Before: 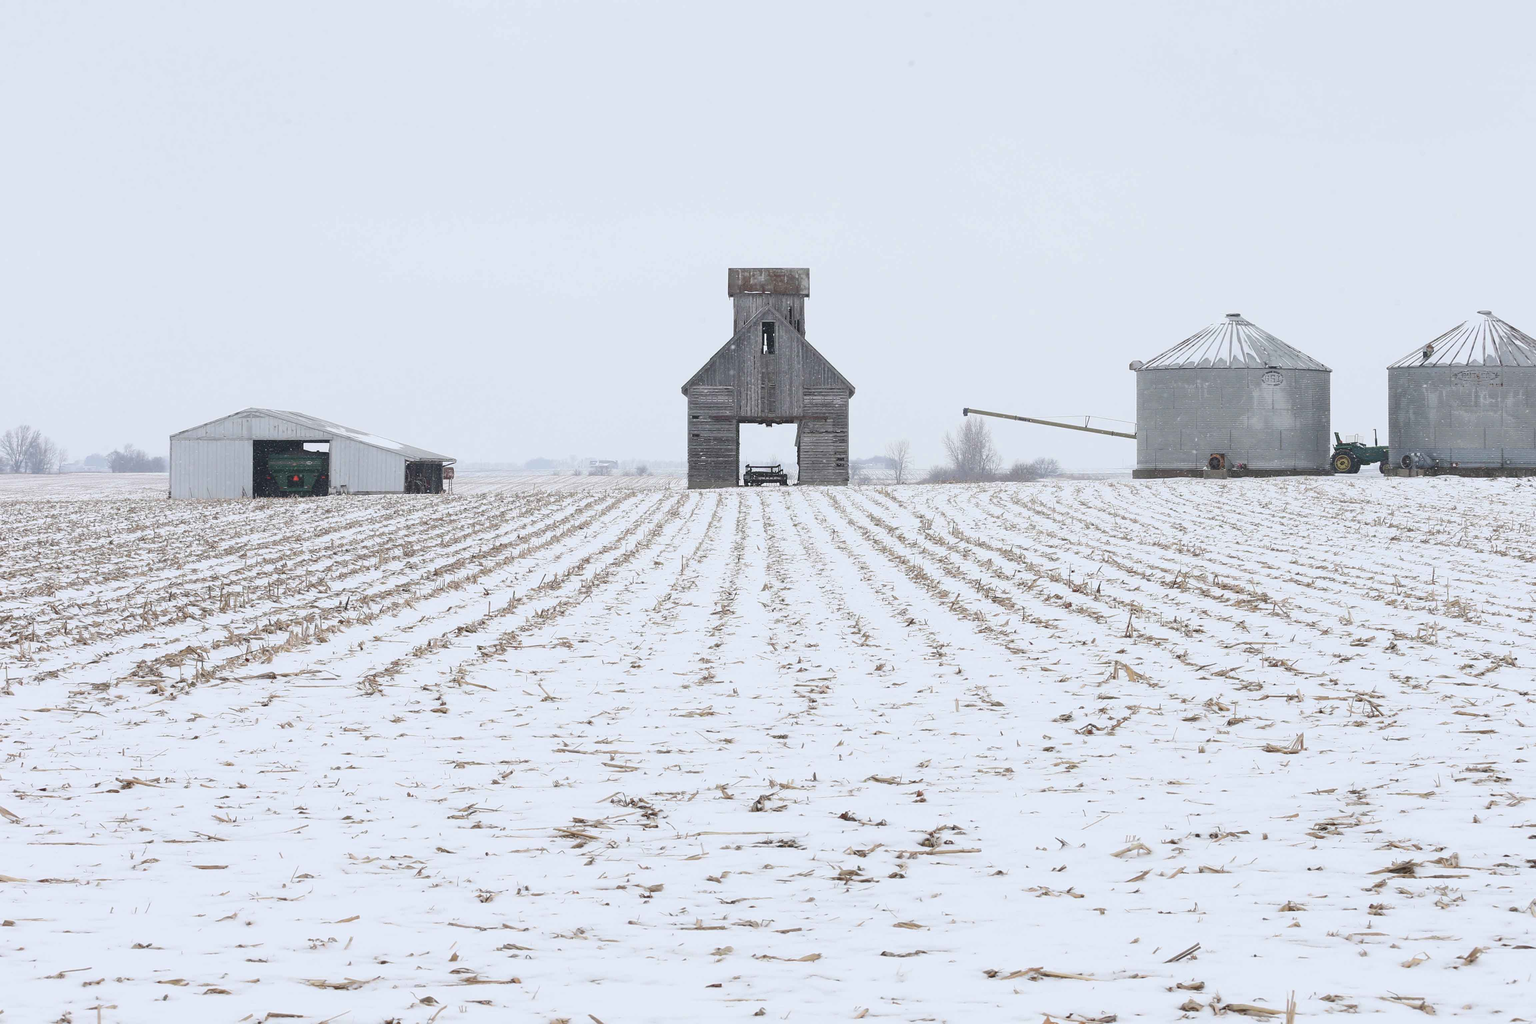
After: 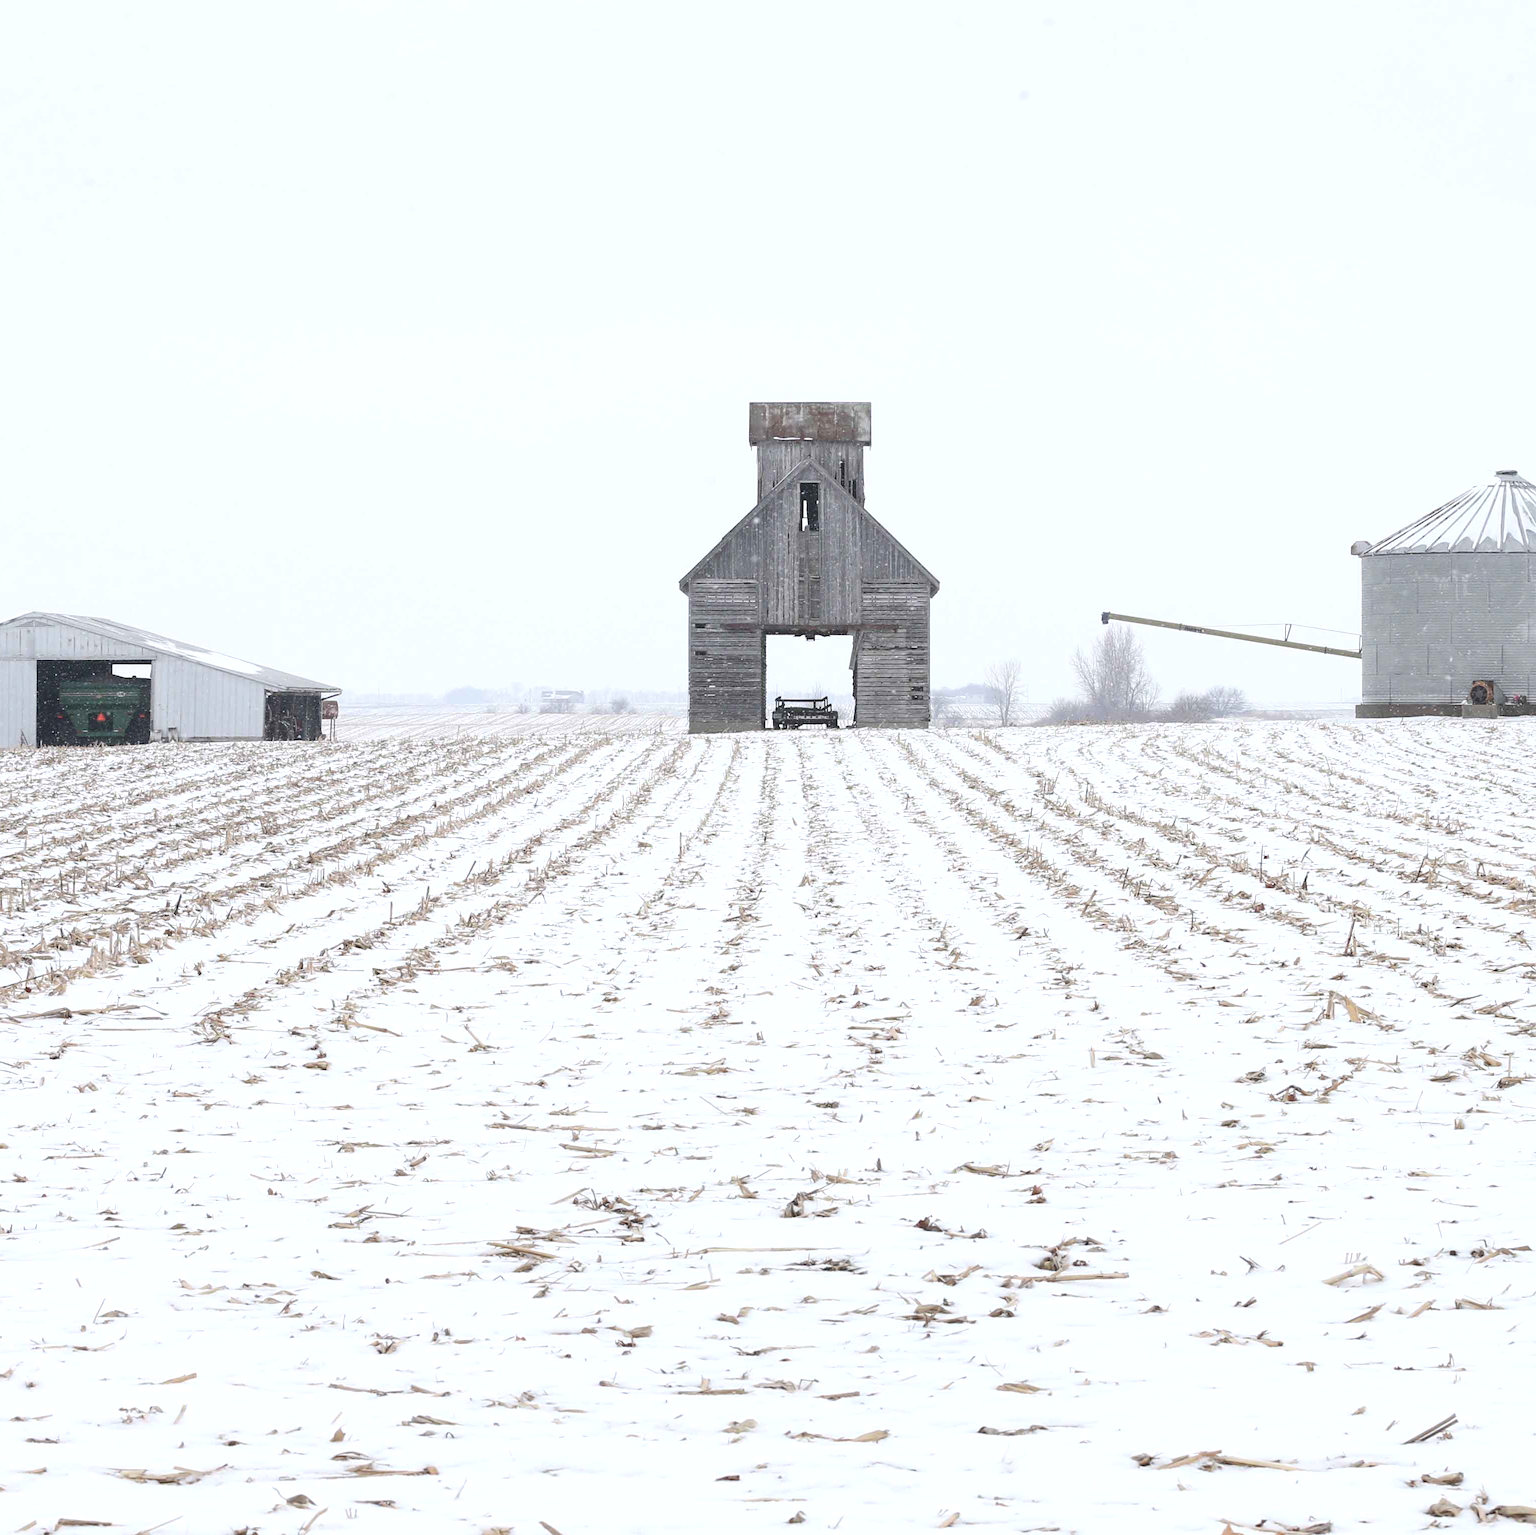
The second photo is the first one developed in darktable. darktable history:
crop and rotate: left 14.898%, right 18.395%
tone curve: curves: ch0 [(0, 0) (0.541, 0.628) (0.906, 0.997)], color space Lab, independent channels, preserve colors none
